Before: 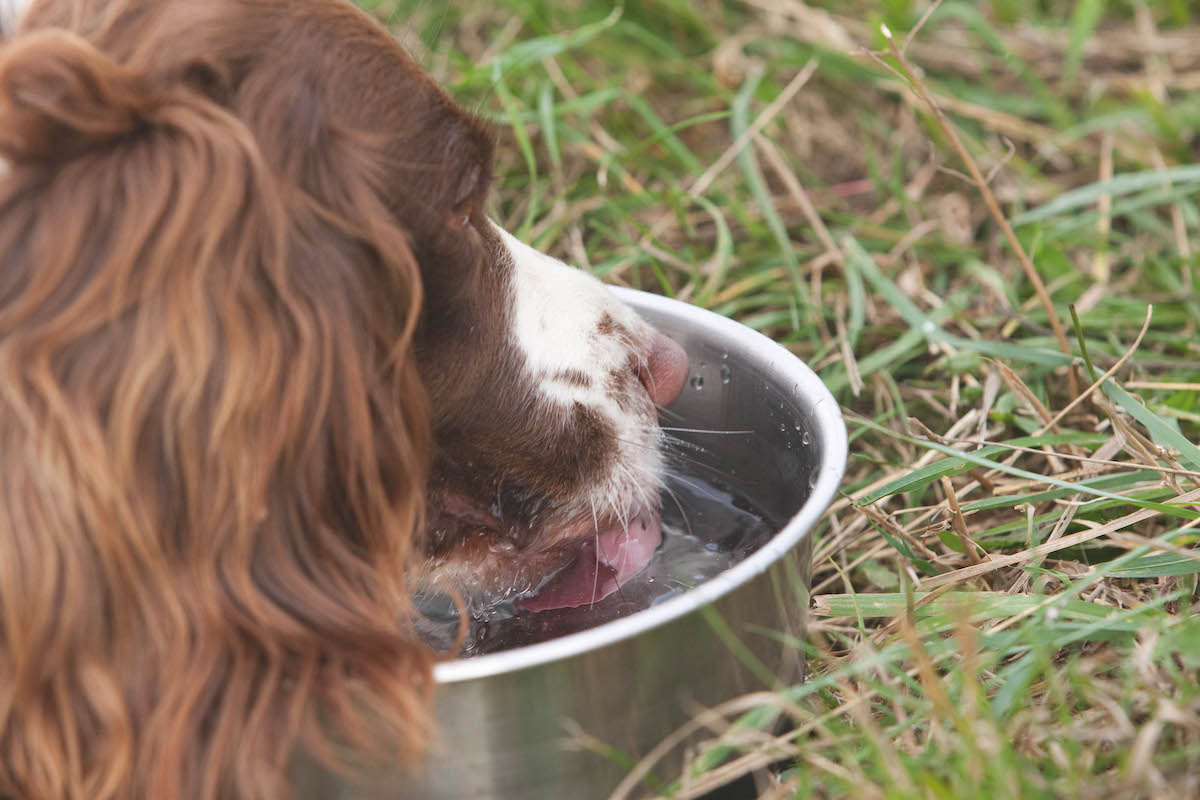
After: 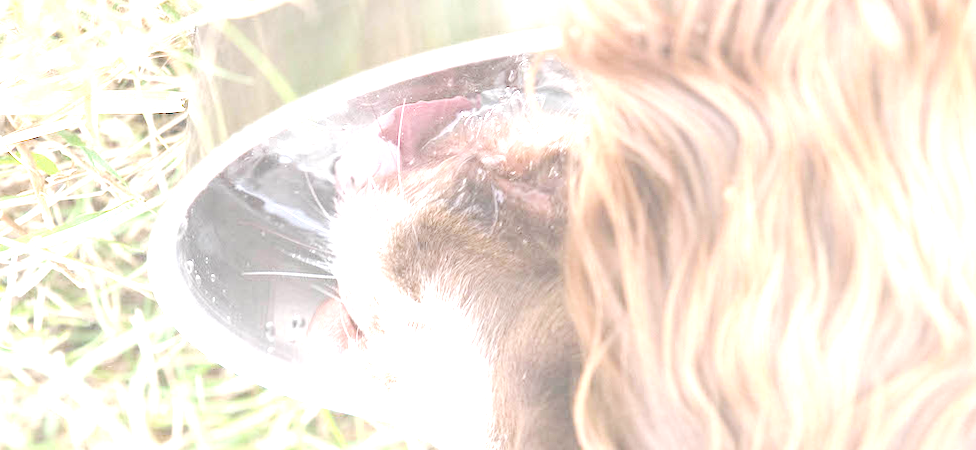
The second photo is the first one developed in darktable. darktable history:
orientation "rotate by 180 degrees": orientation rotate 180°
crop: left 18.38%, top 11.092%, right 2.134%, bottom 33.217%
rotate and perspective: lens shift (vertical) 0.048, lens shift (horizontal) -0.024, automatic cropping off
tone equalizer "contrast tone curve: medium": -8 EV -0.75 EV, -7 EV -0.7 EV, -6 EV -0.6 EV, -5 EV -0.4 EV, -3 EV 0.4 EV, -2 EV 0.6 EV, -1 EV 0.7 EV, +0 EV 0.75 EV, edges refinement/feathering 500, mask exposure compensation -1.57 EV, preserve details no
exposure: exposure 0.515 EV
